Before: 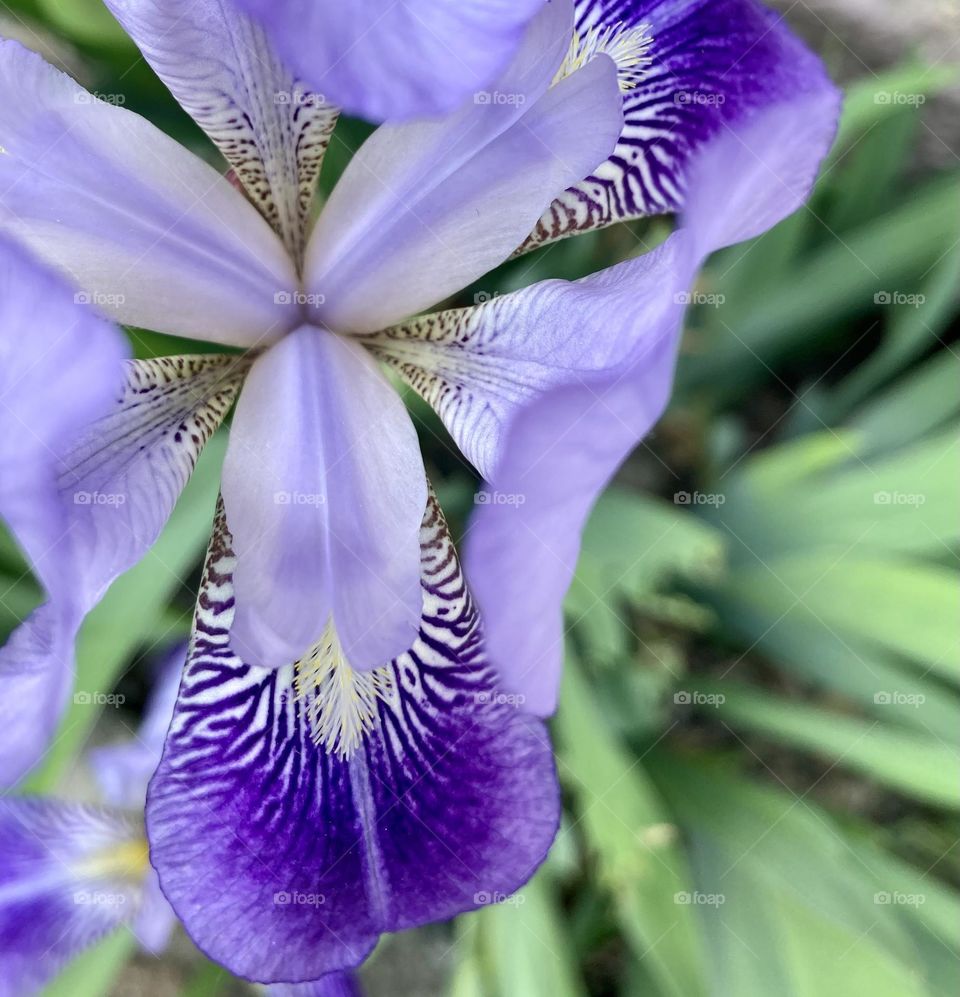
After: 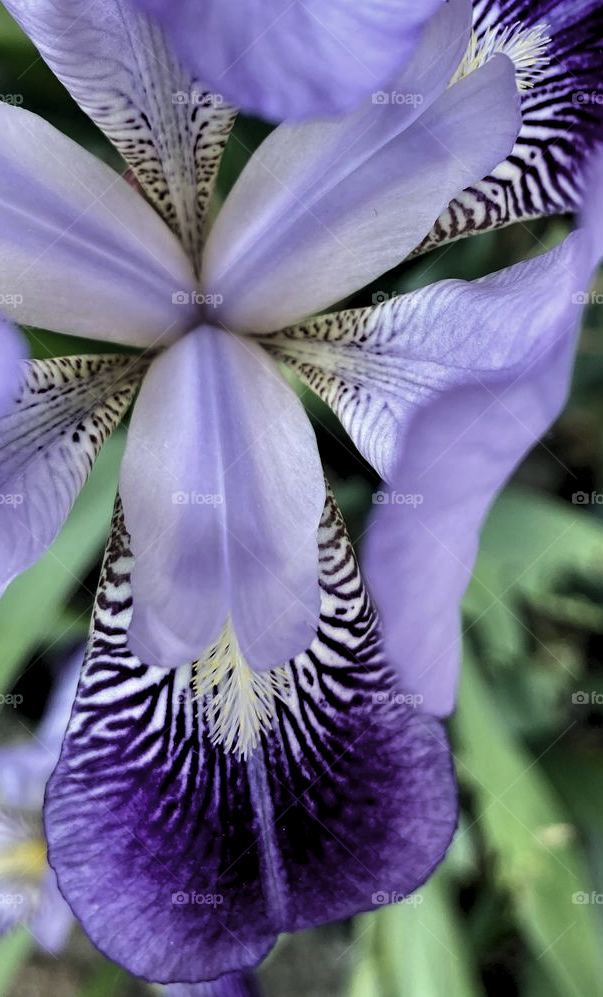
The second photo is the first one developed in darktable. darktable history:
crop: left 10.644%, right 26.528%
levels: levels [0.116, 0.574, 1]
